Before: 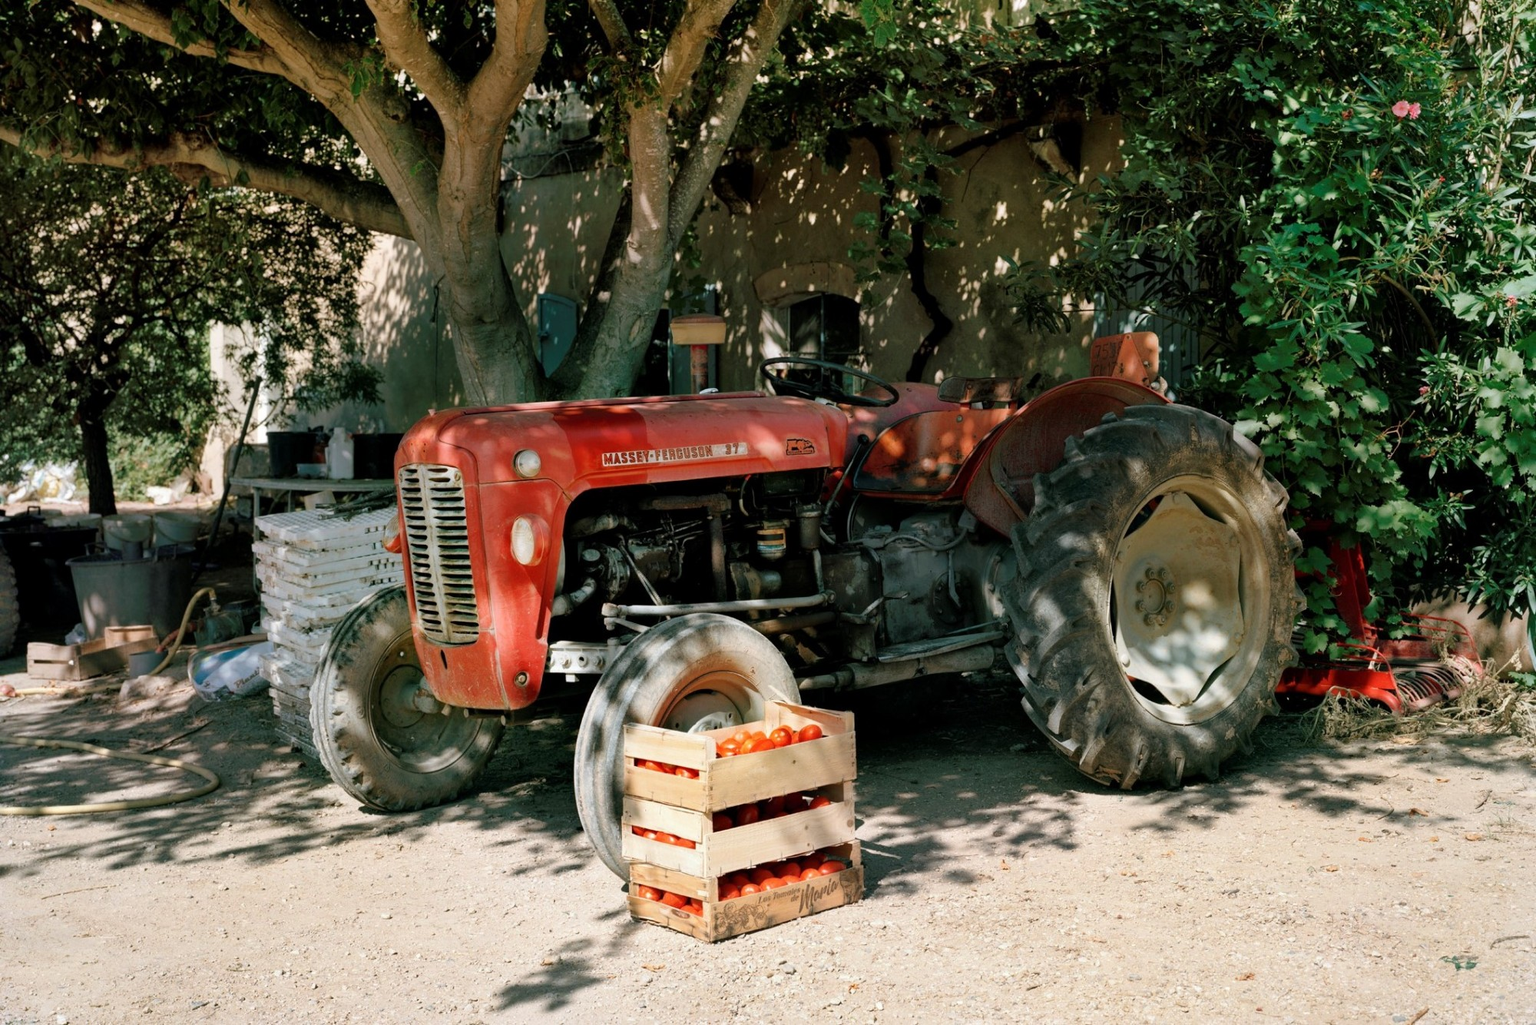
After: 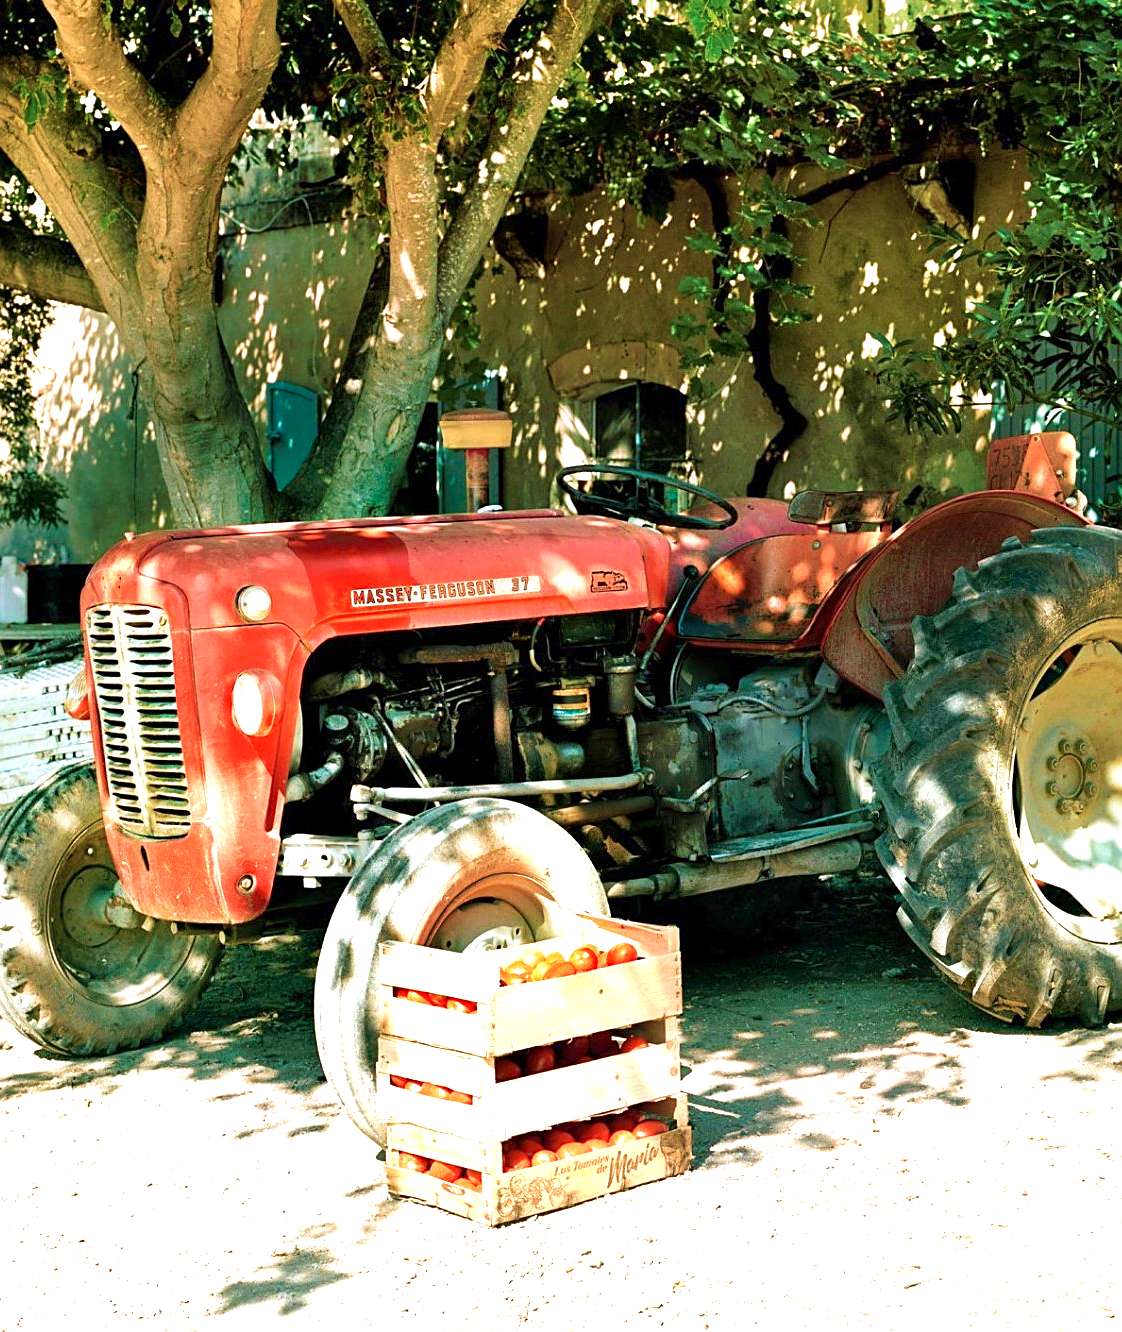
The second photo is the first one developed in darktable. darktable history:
exposure: exposure 1.5 EV, compensate highlight preservation false
velvia: strength 67.07%, mid-tones bias 0.972
crop: left 21.674%, right 22.086%
sharpen: on, module defaults
